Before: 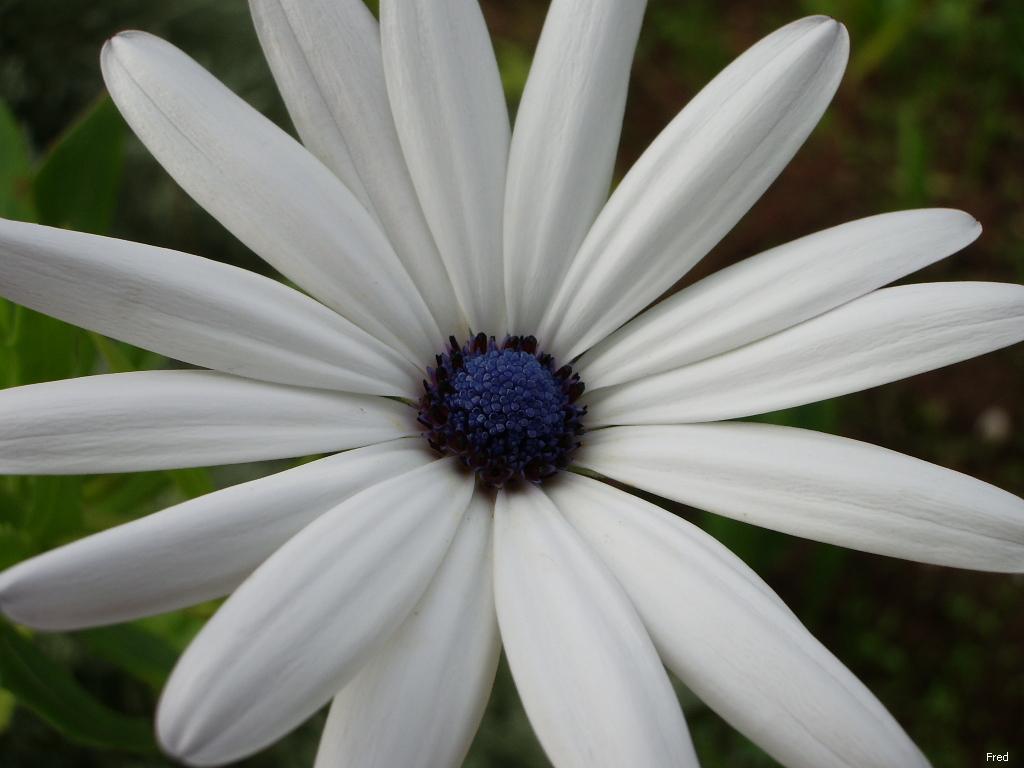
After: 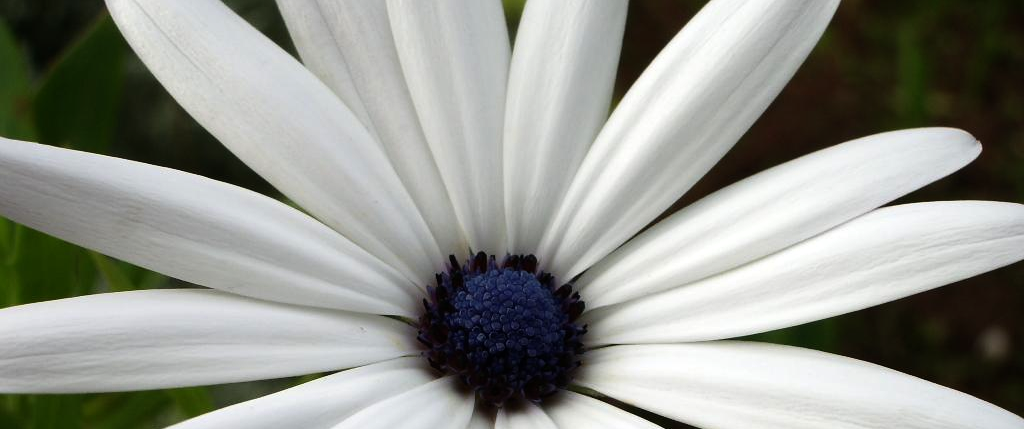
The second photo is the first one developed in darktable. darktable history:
tone equalizer: -8 EV -0.729 EV, -7 EV -0.721 EV, -6 EV -0.636 EV, -5 EV -0.414 EV, -3 EV 0.399 EV, -2 EV 0.6 EV, -1 EV 0.678 EV, +0 EV 0.738 EV, smoothing diameter 2.22%, edges refinement/feathering 15.41, mask exposure compensation -1.57 EV, filter diffusion 5
crop and rotate: top 10.63%, bottom 33.476%
